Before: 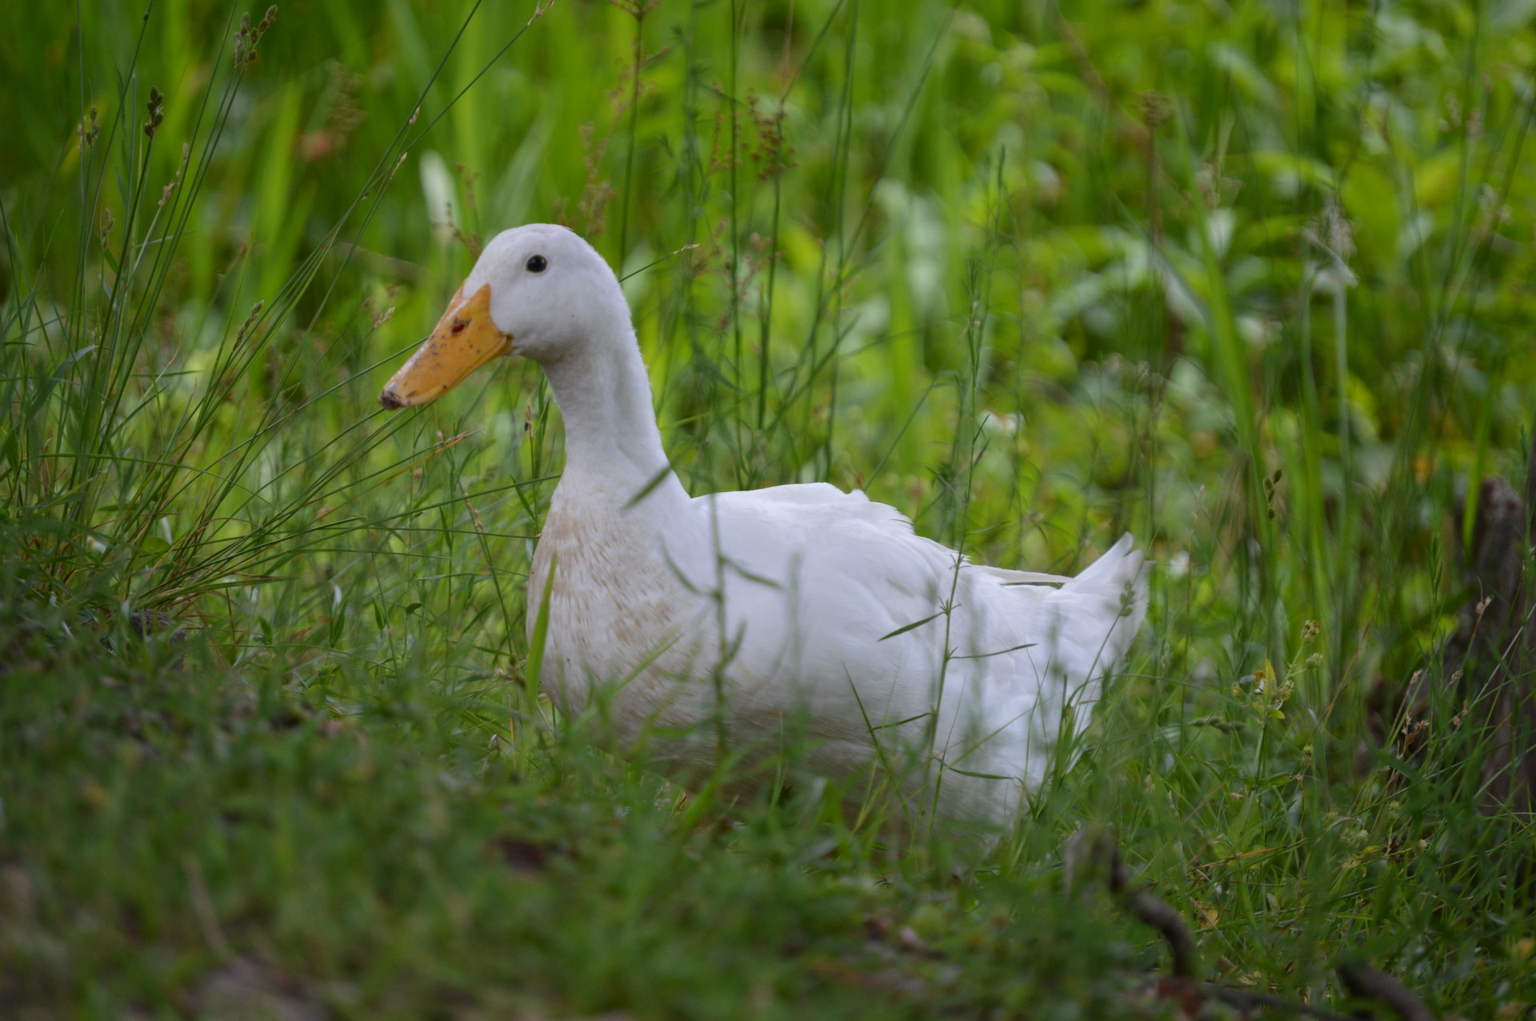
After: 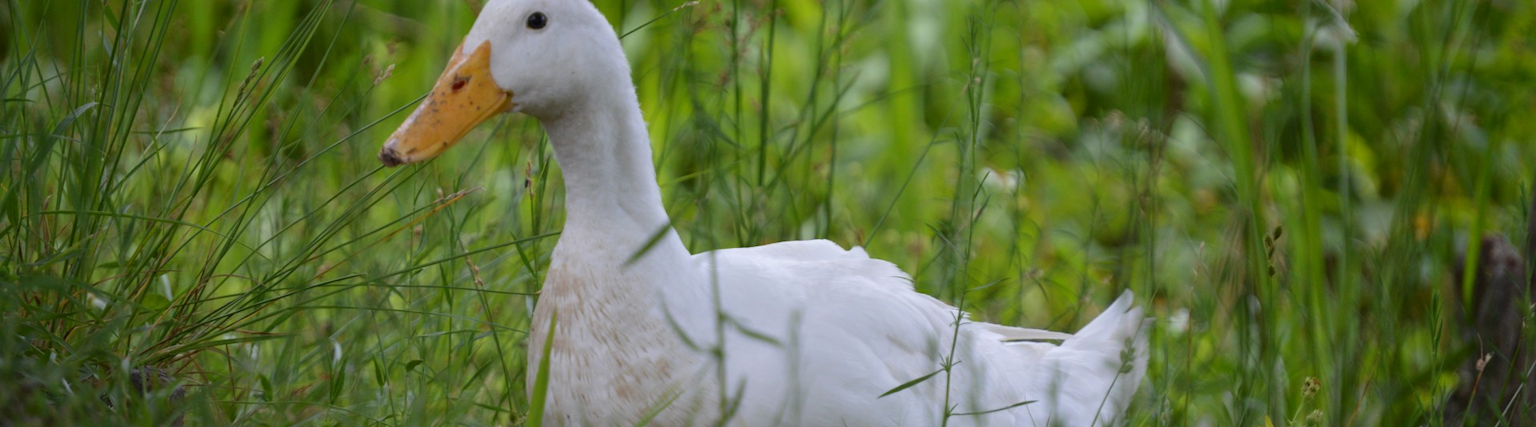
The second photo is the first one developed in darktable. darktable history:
tone equalizer: on, module defaults
crop and rotate: top 23.84%, bottom 34.294%
